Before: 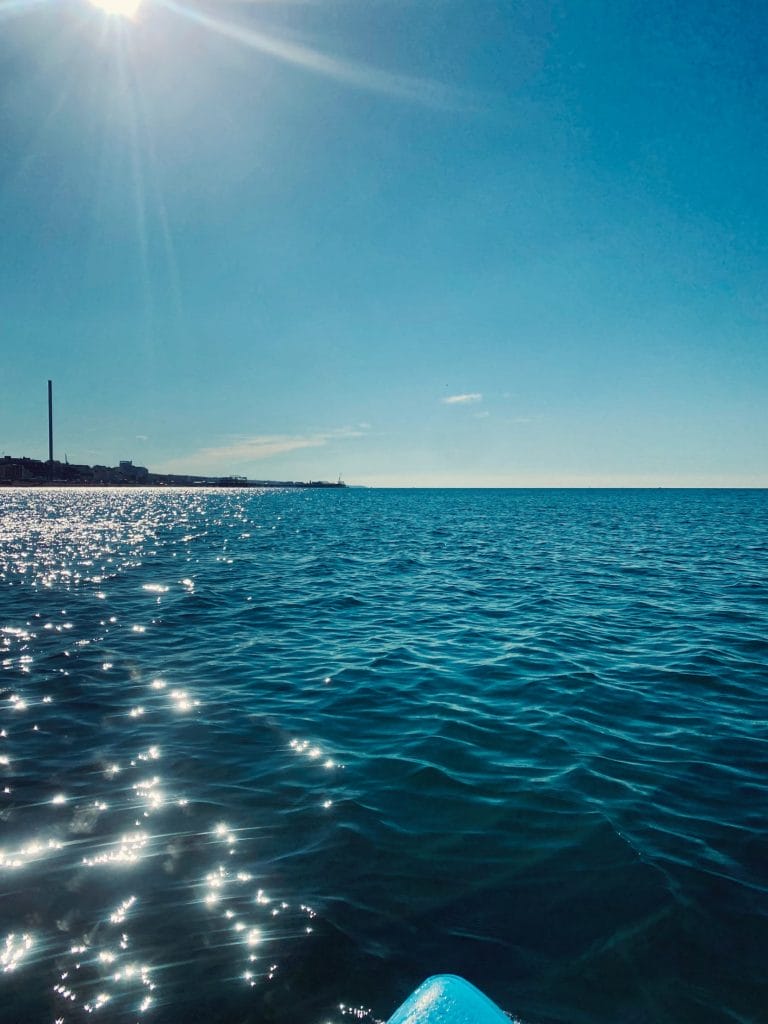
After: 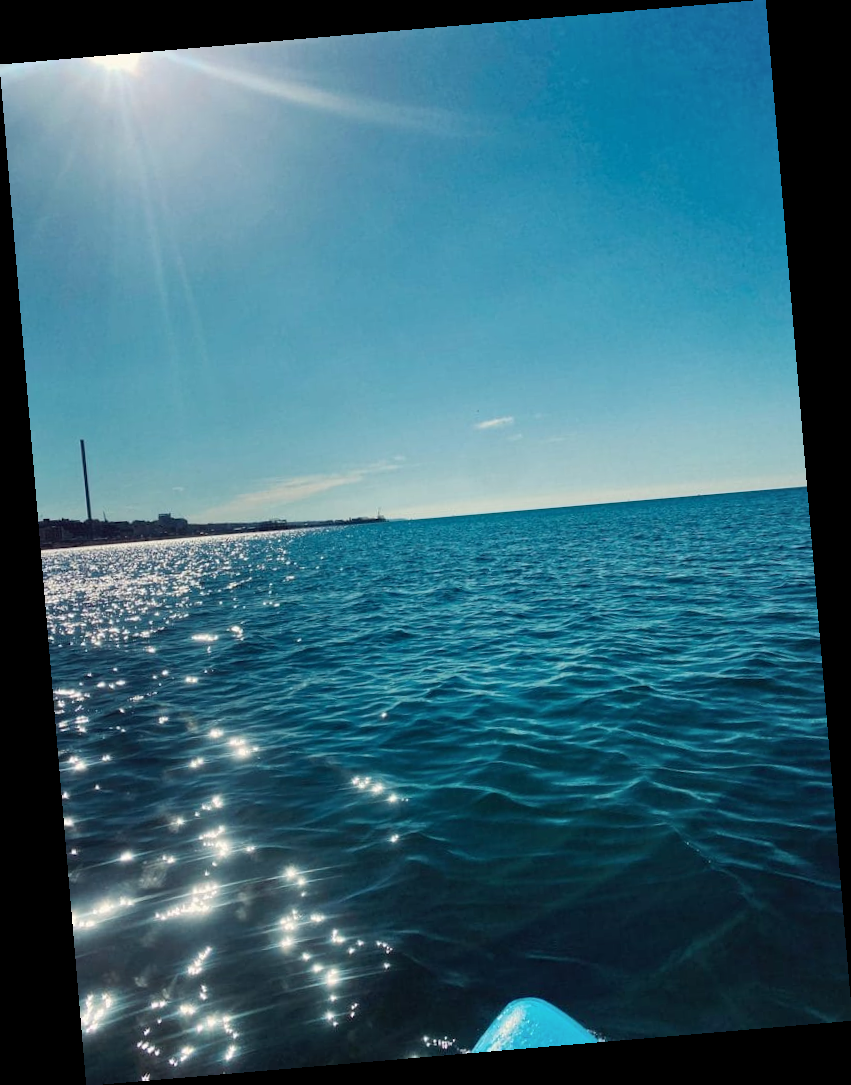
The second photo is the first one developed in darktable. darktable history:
shadows and highlights: shadows 25, highlights -48, soften with gaussian
rotate and perspective: rotation -4.86°, automatic cropping off
